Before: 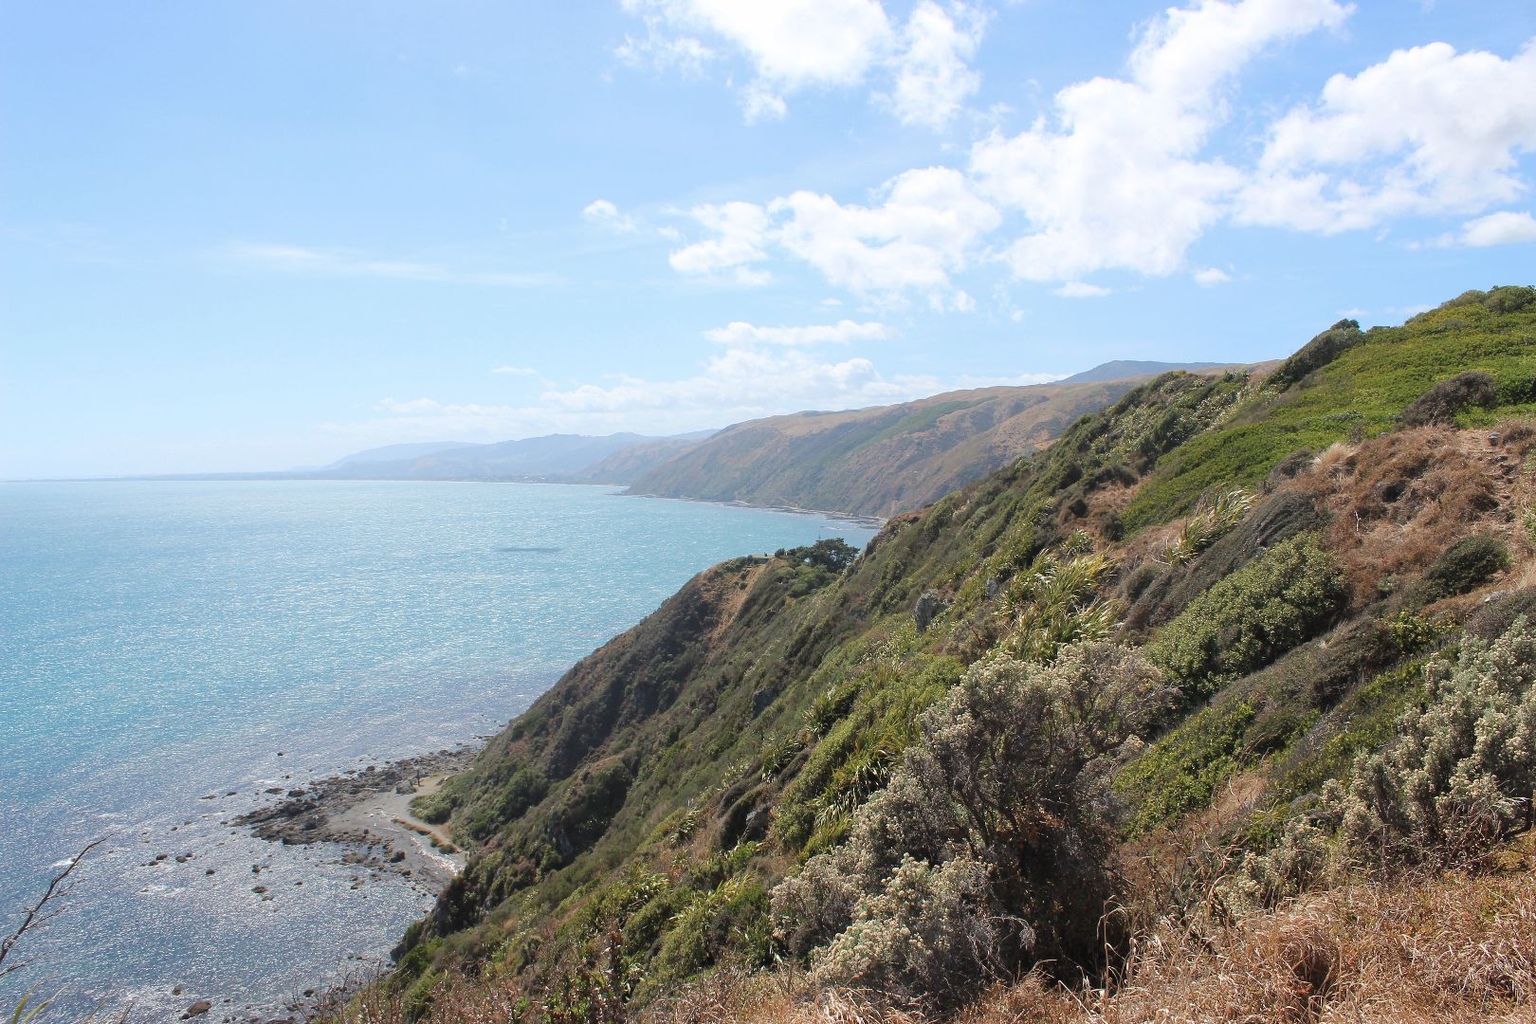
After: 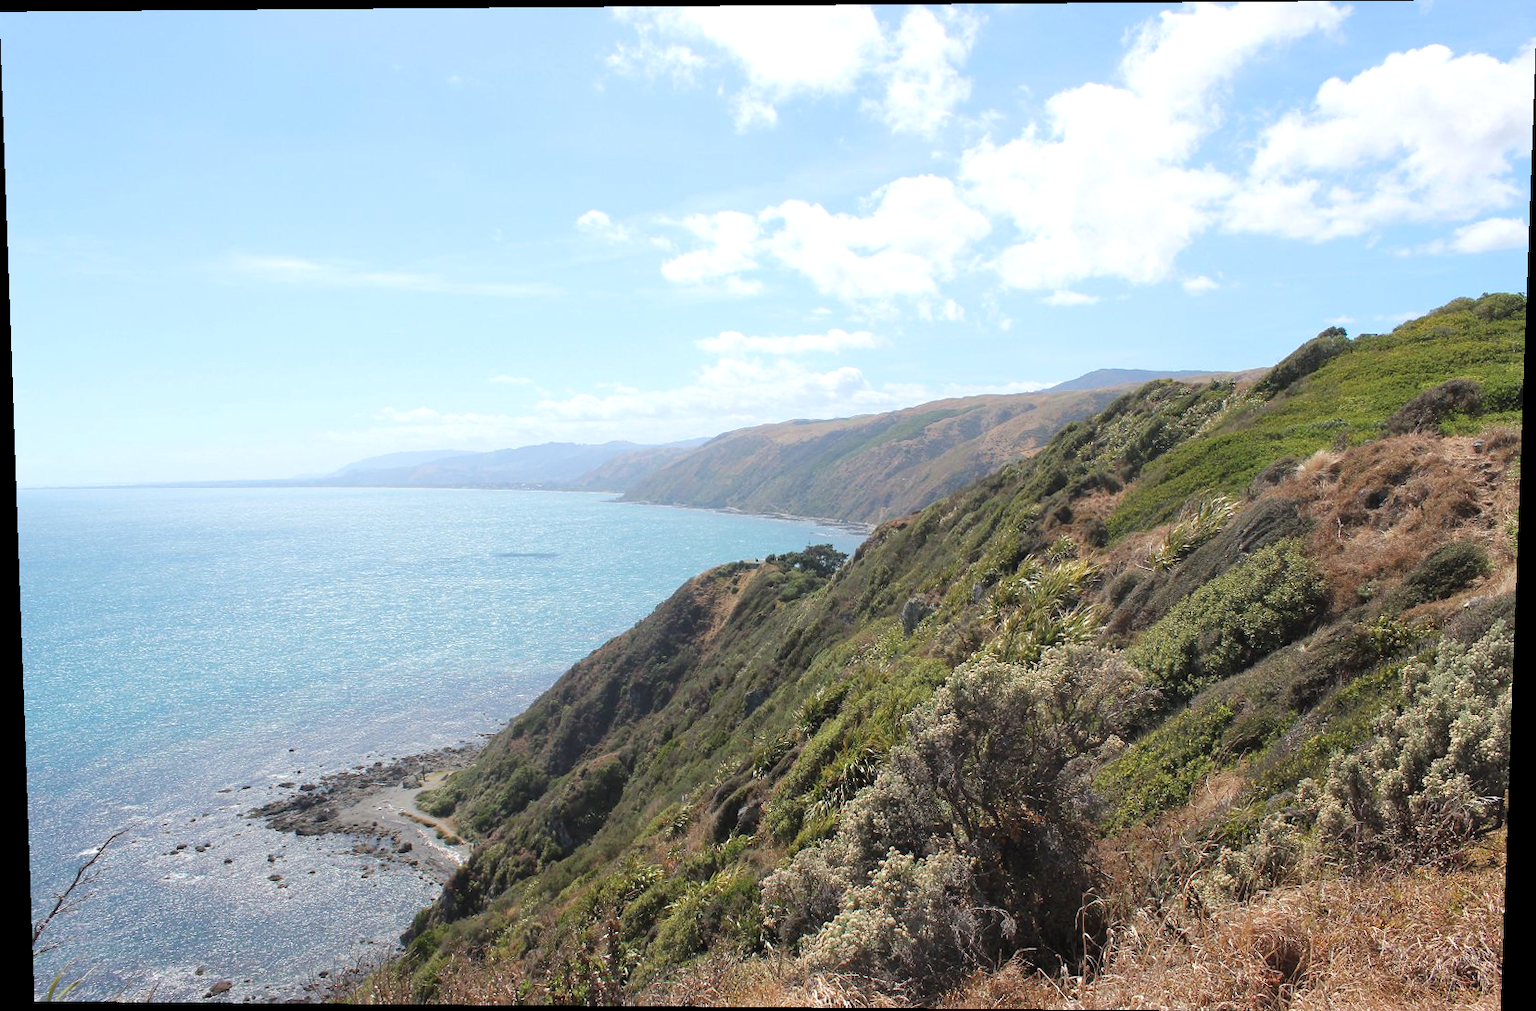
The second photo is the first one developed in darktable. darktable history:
exposure: exposure 0.197 EV, compensate highlight preservation false
rotate and perspective: lens shift (vertical) 0.048, lens shift (horizontal) -0.024, automatic cropping off
